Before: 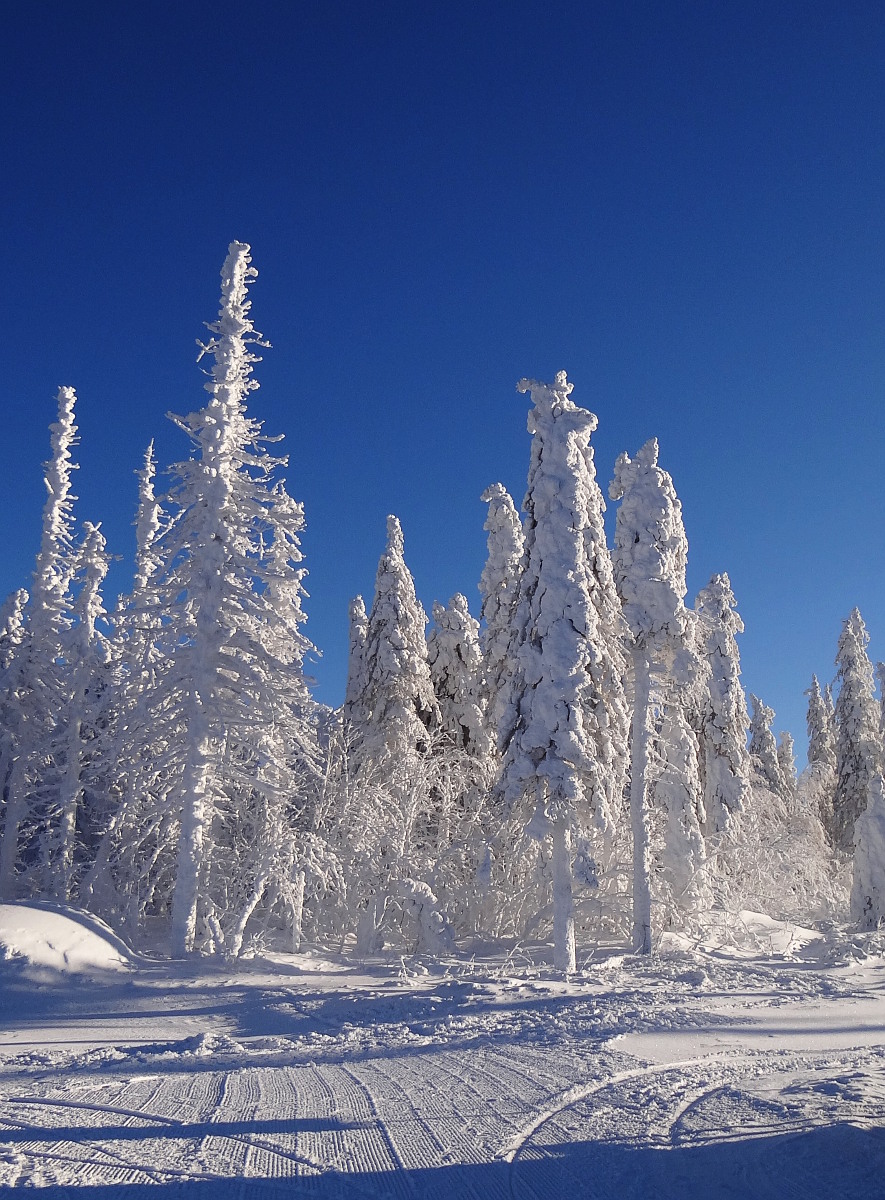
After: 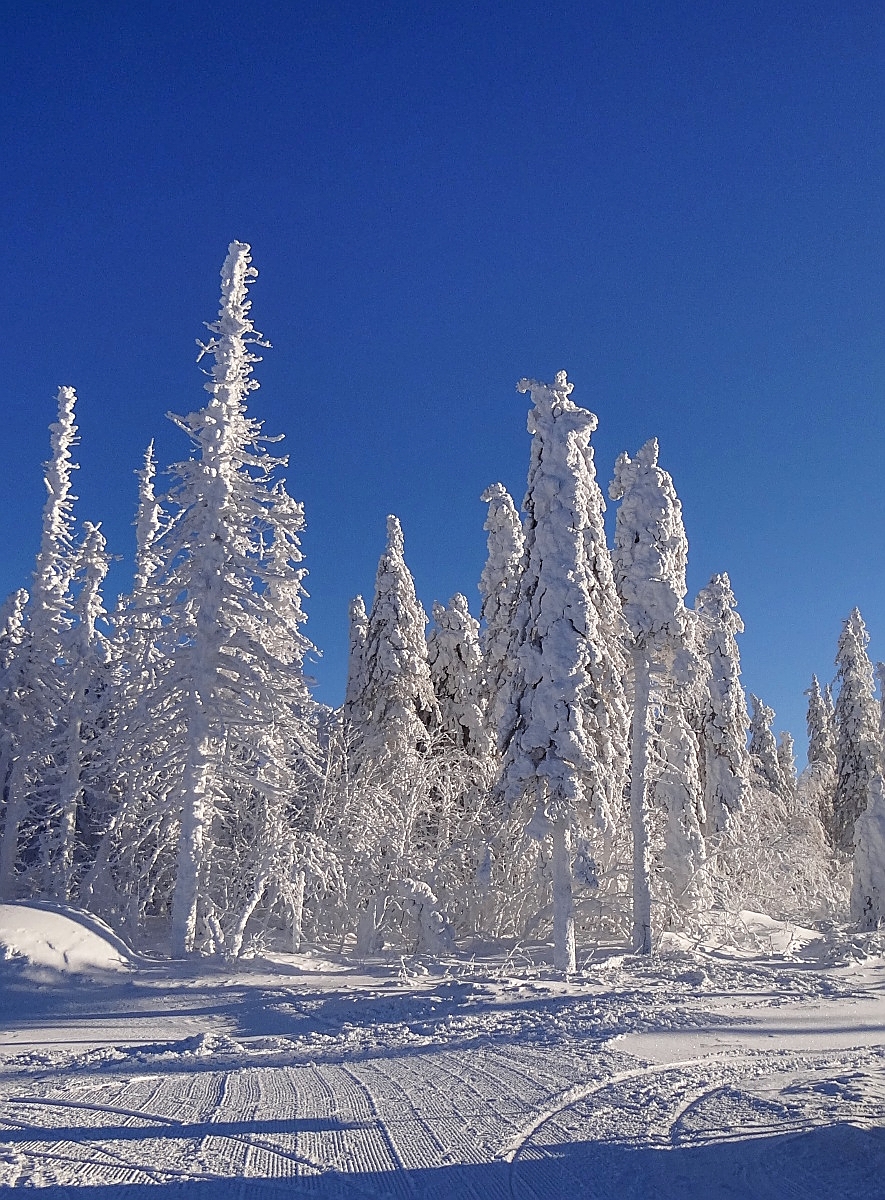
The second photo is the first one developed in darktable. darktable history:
local contrast: detail 110%
shadows and highlights: soften with gaussian
sharpen: amount 0.496
